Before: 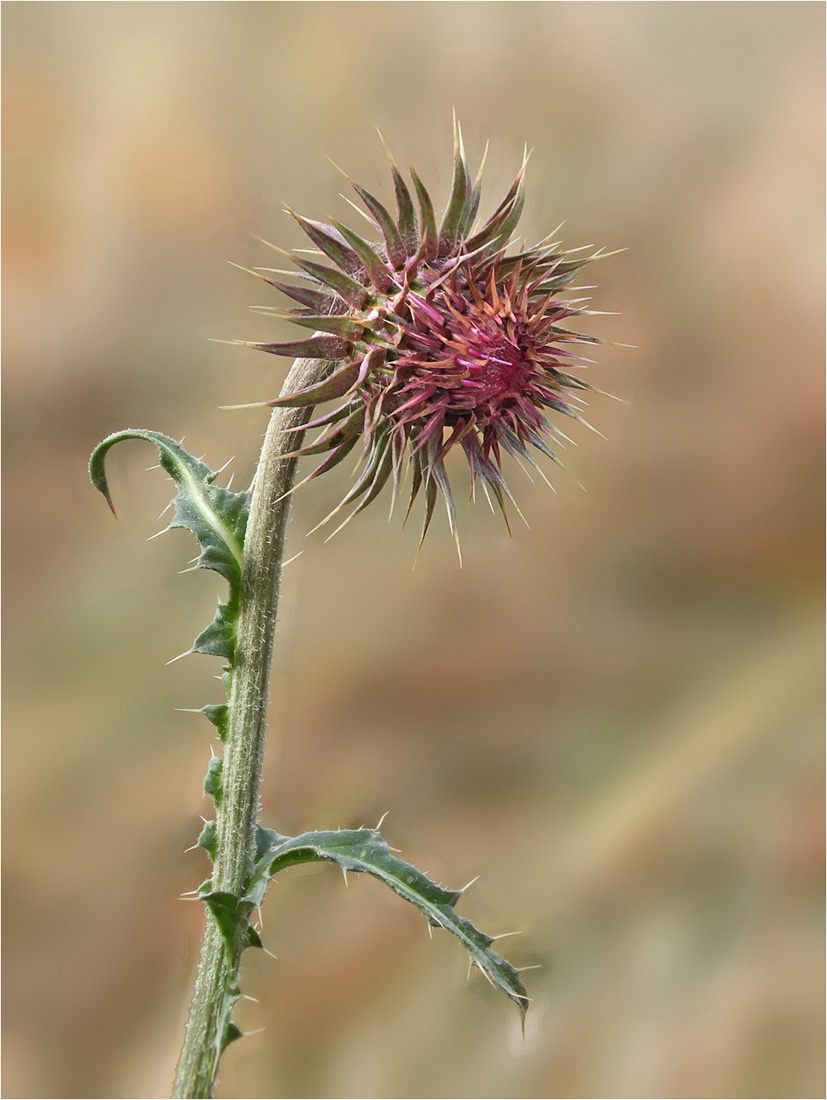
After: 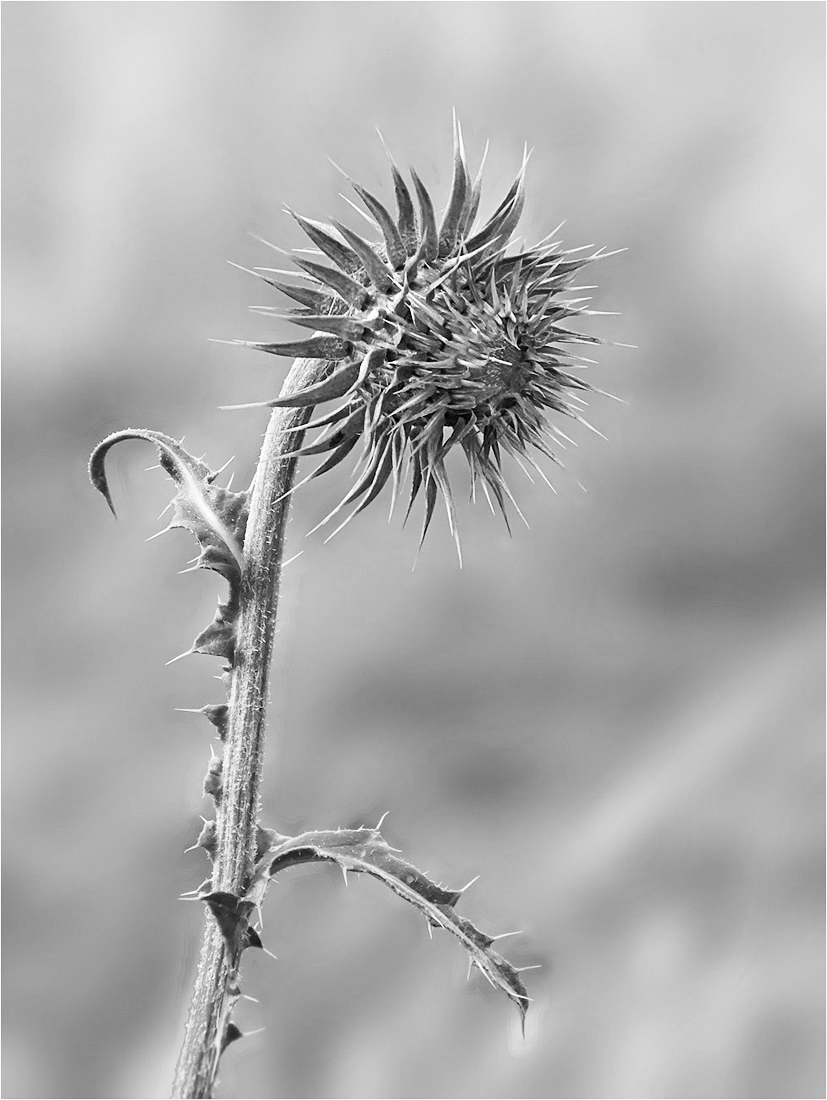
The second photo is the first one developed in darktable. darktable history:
sharpen: amount 0.2
base curve: curves: ch0 [(0, 0) (0.005, 0.002) (0.15, 0.3) (0.4, 0.7) (0.75, 0.95) (1, 1)], preserve colors none
color calibration: output gray [0.246, 0.254, 0.501, 0], gray › normalize channels true, illuminant same as pipeline (D50), adaptation XYZ, x 0.346, y 0.359, gamut compression 0
